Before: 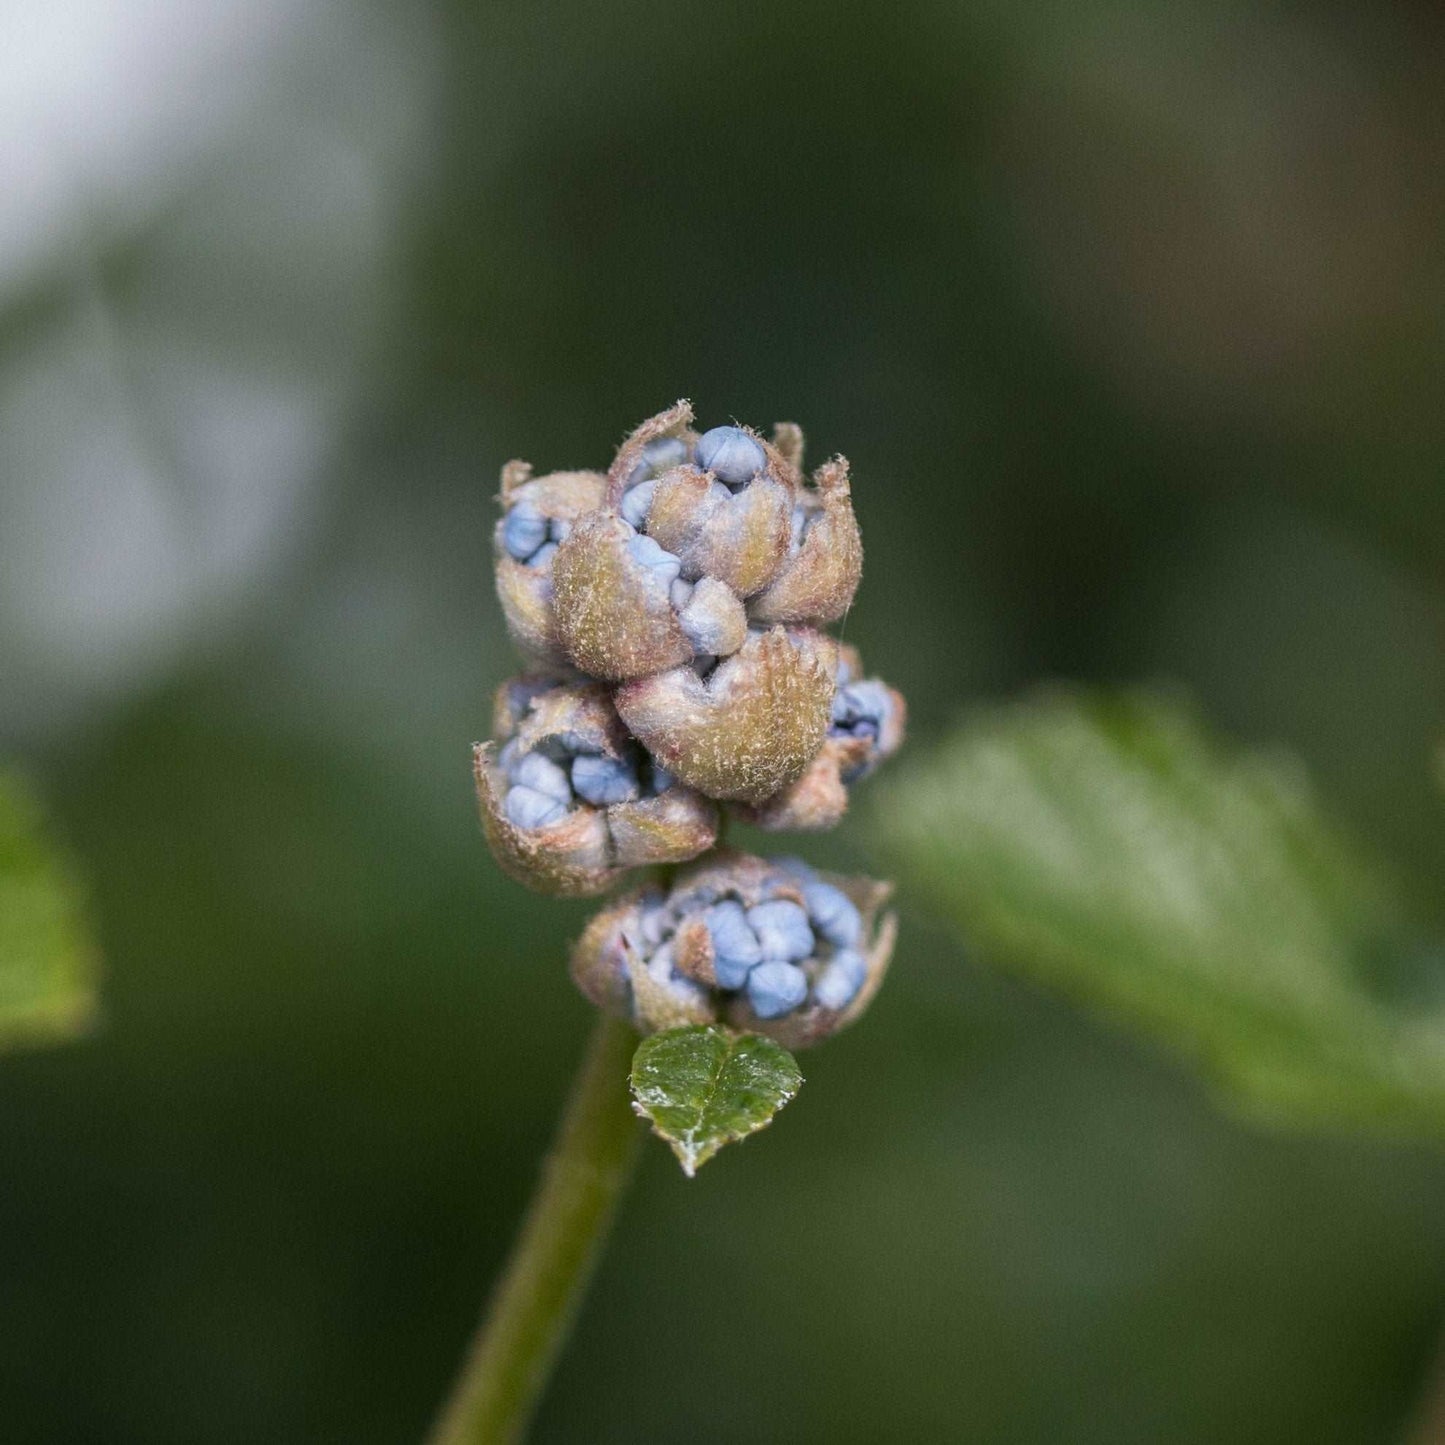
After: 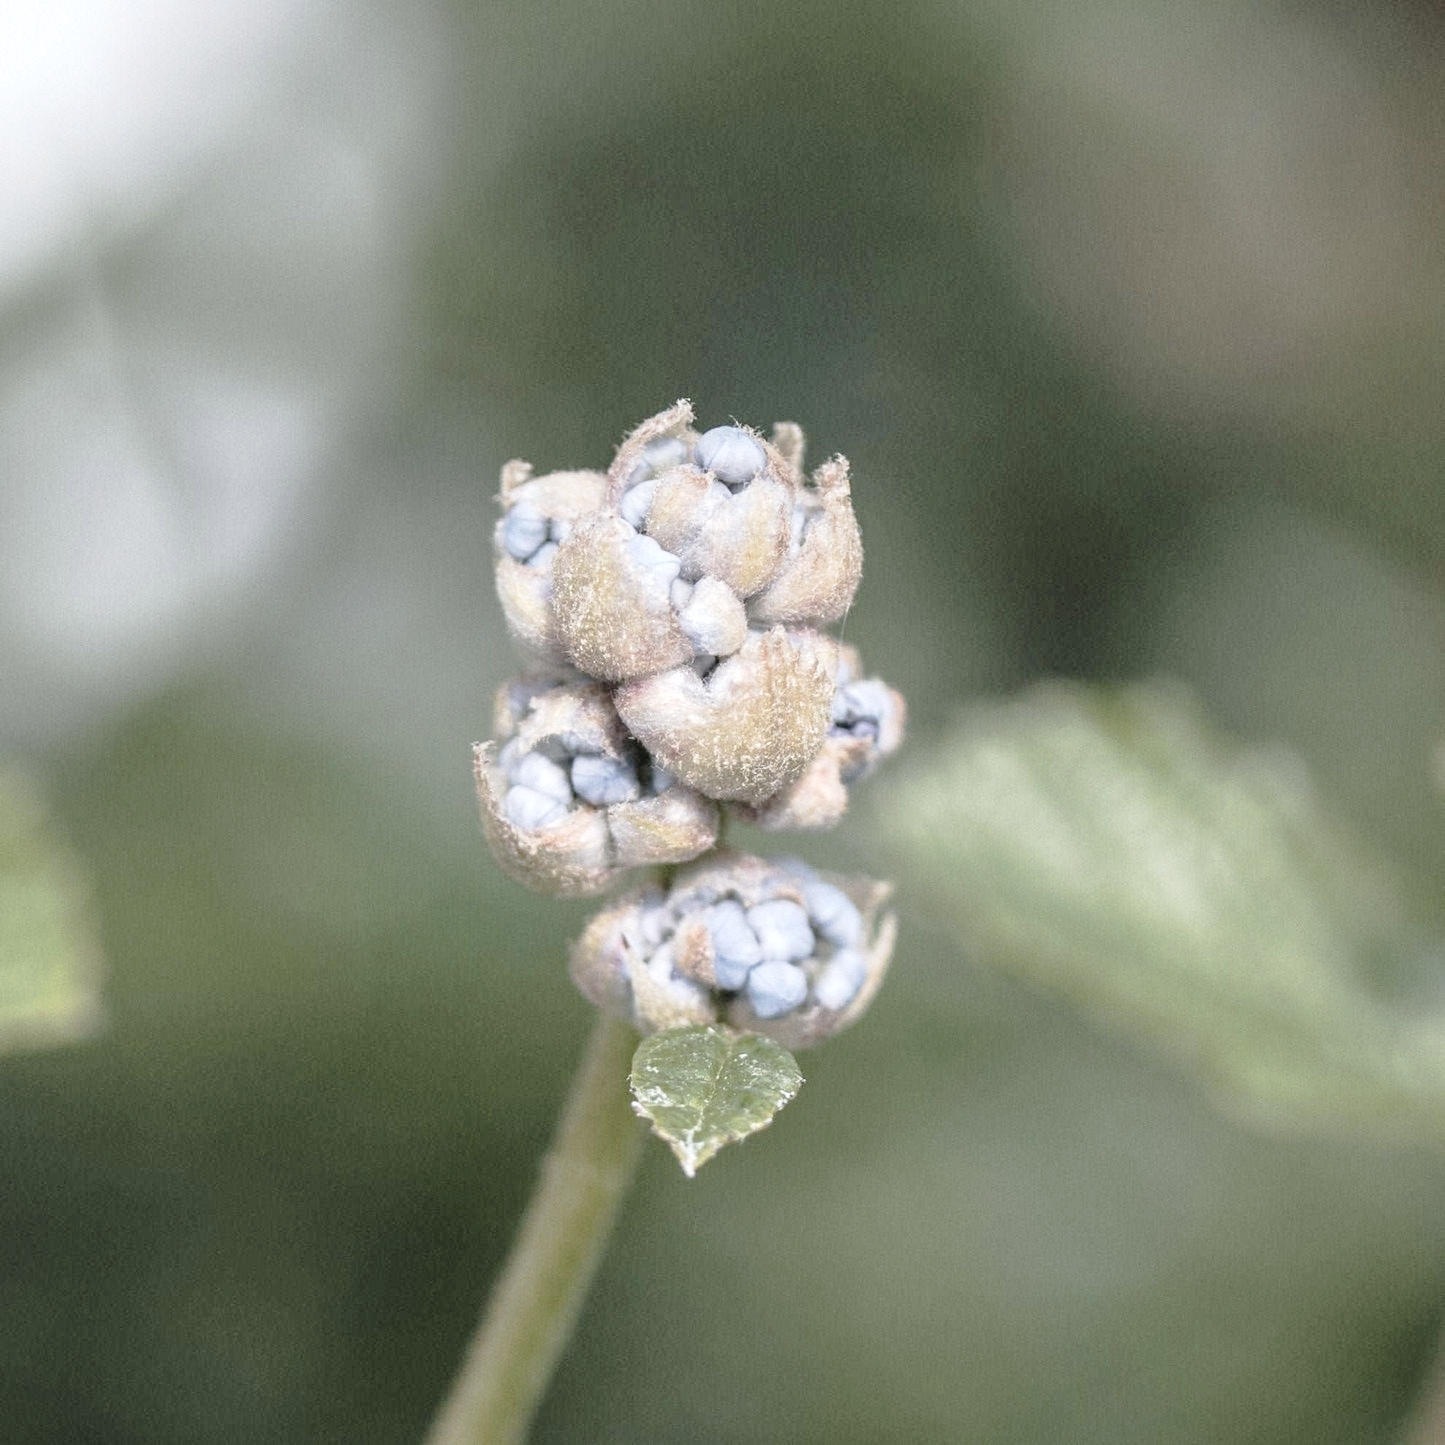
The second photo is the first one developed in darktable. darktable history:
exposure: exposure 0.6 EV, compensate highlight preservation false
contrast brightness saturation: brightness 0.185, saturation -0.495
tone curve: curves: ch0 [(0.003, 0.015) (0.104, 0.07) (0.236, 0.218) (0.401, 0.443) (0.495, 0.55) (0.65, 0.68) (0.832, 0.858) (1, 0.977)]; ch1 [(0, 0) (0.161, 0.092) (0.35, 0.33) (0.379, 0.401) (0.45, 0.466) (0.489, 0.499) (0.55, 0.56) (0.621, 0.615) (0.718, 0.734) (1, 1)]; ch2 [(0, 0) (0.369, 0.427) (0.44, 0.434) (0.502, 0.501) (0.557, 0.55) (0.586, 0.59) (1, 1)], preserve colors none
tone equalizer: on, module defaults
